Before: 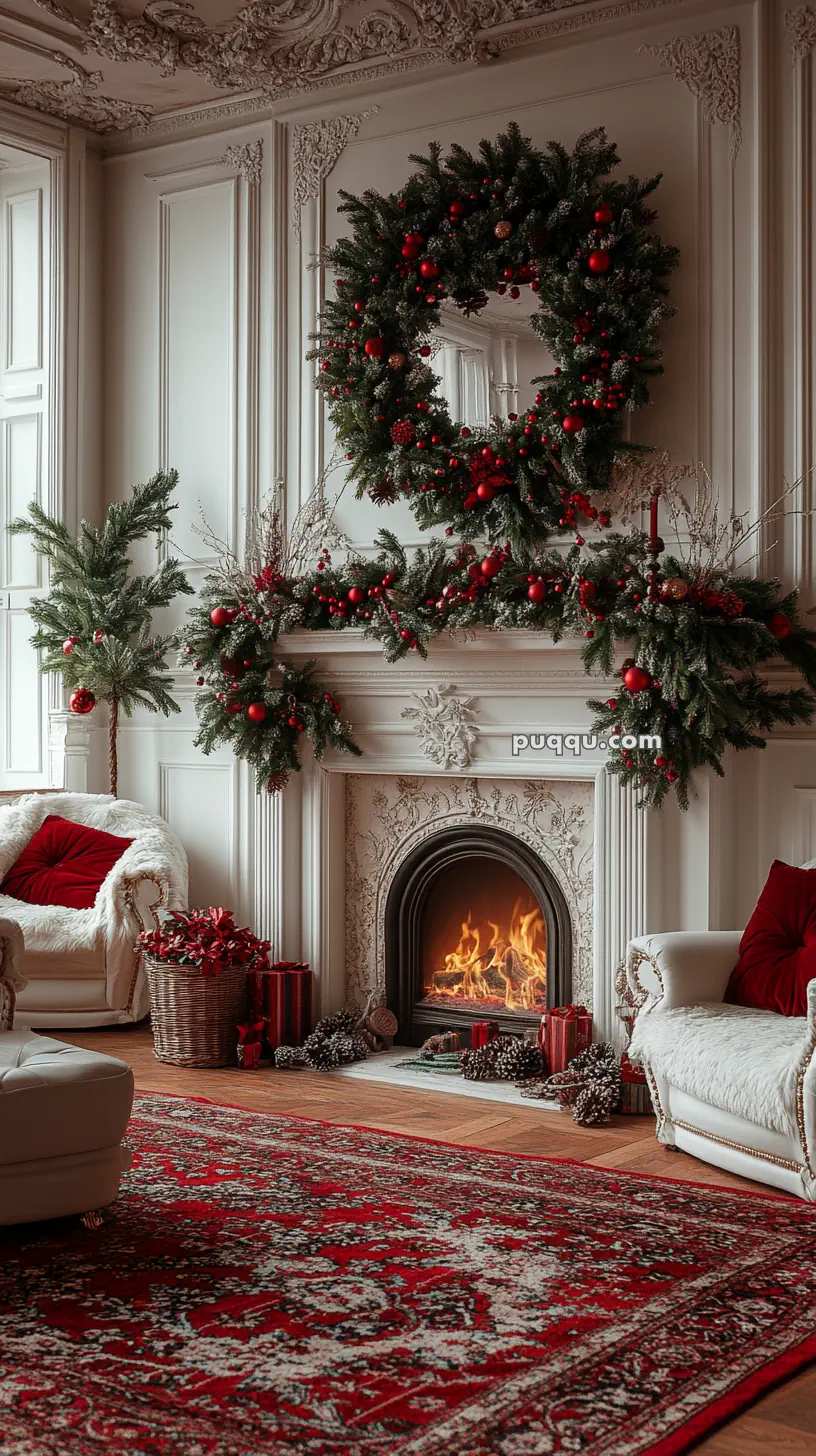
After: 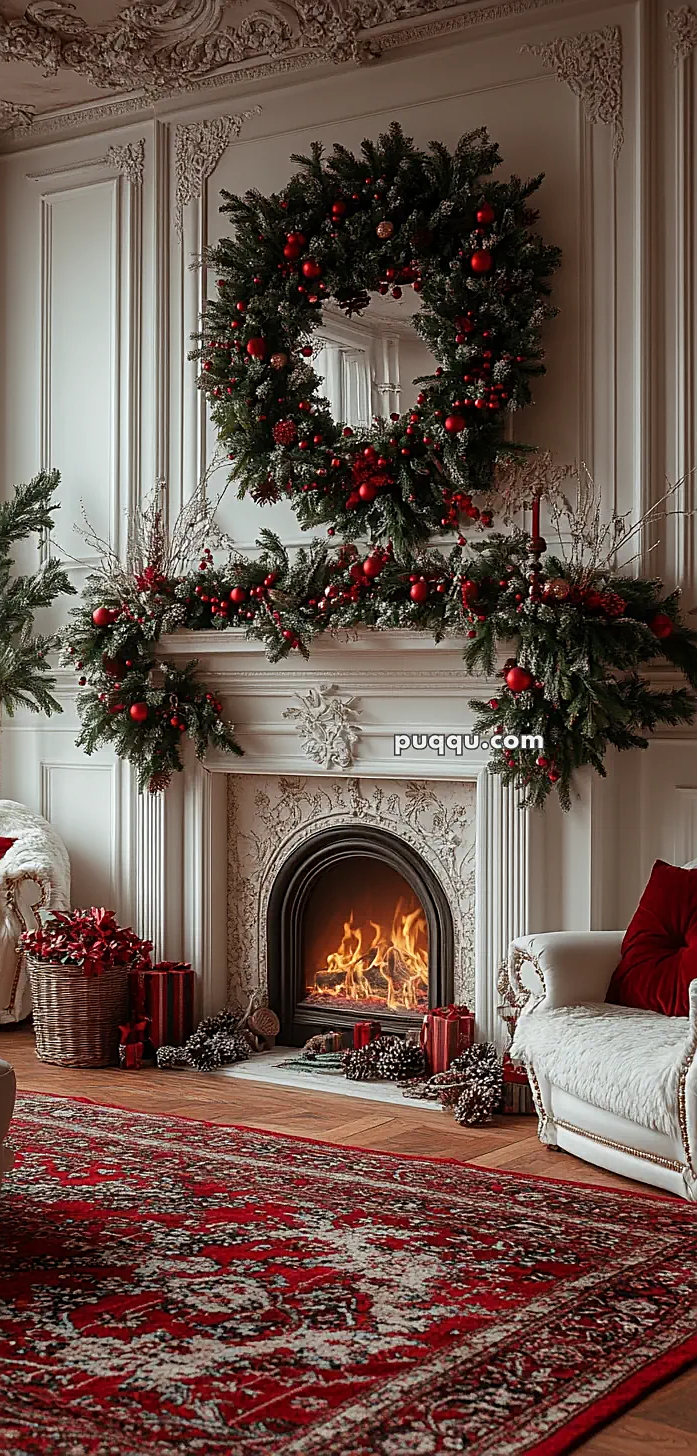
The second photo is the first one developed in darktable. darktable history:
sharpen: on, module defaults
crop and rotate: left 14.52%
